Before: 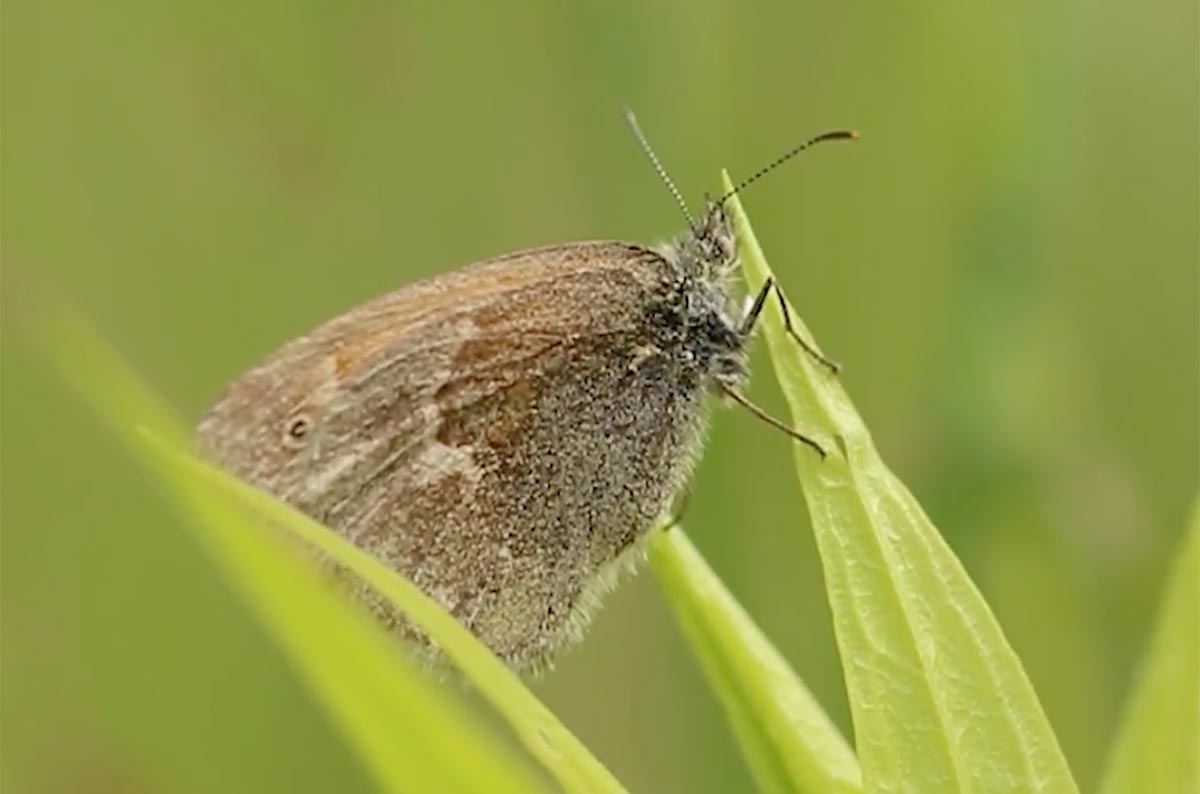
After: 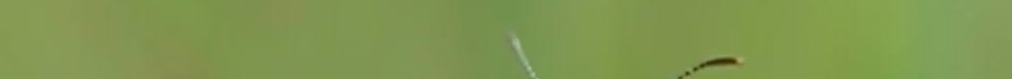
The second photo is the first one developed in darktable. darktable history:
crop and rotate: left 9.644%, top 9.491%, right 6.021%, bottom 80.509%
color calibration: x 0.37, y 0.382, temperature 4313.32 K
